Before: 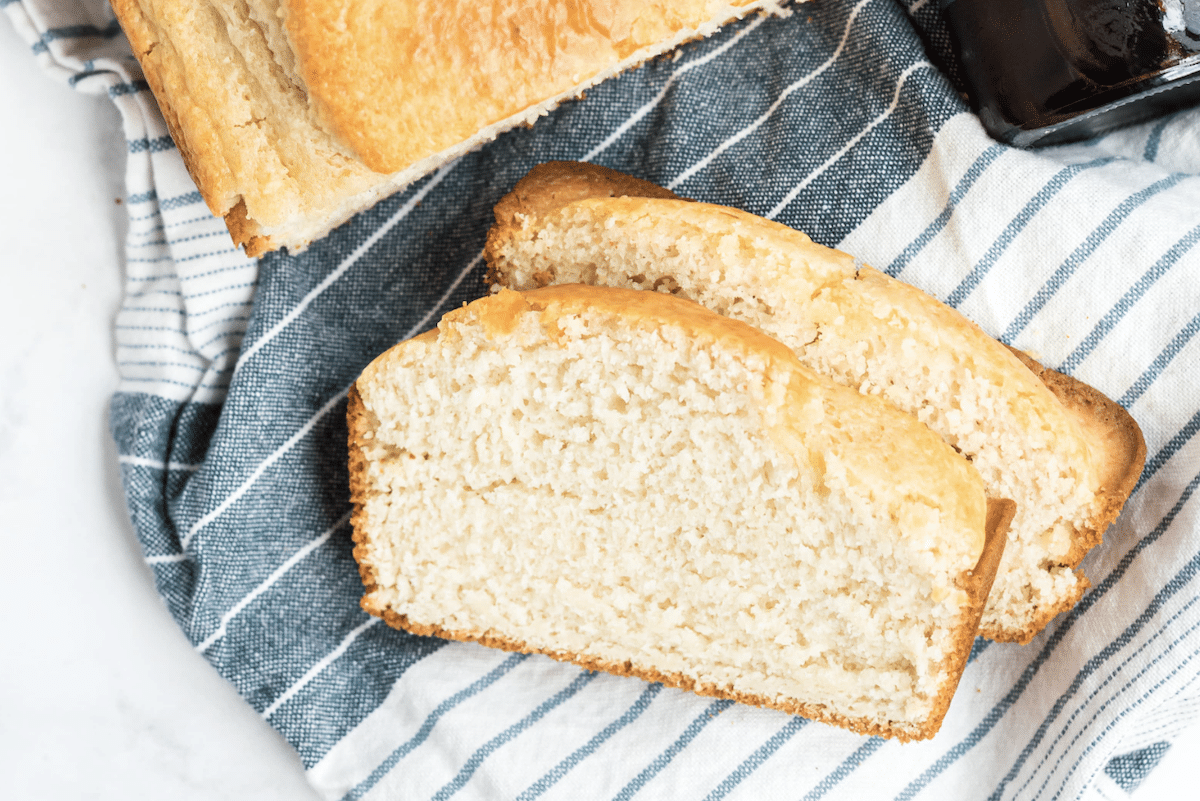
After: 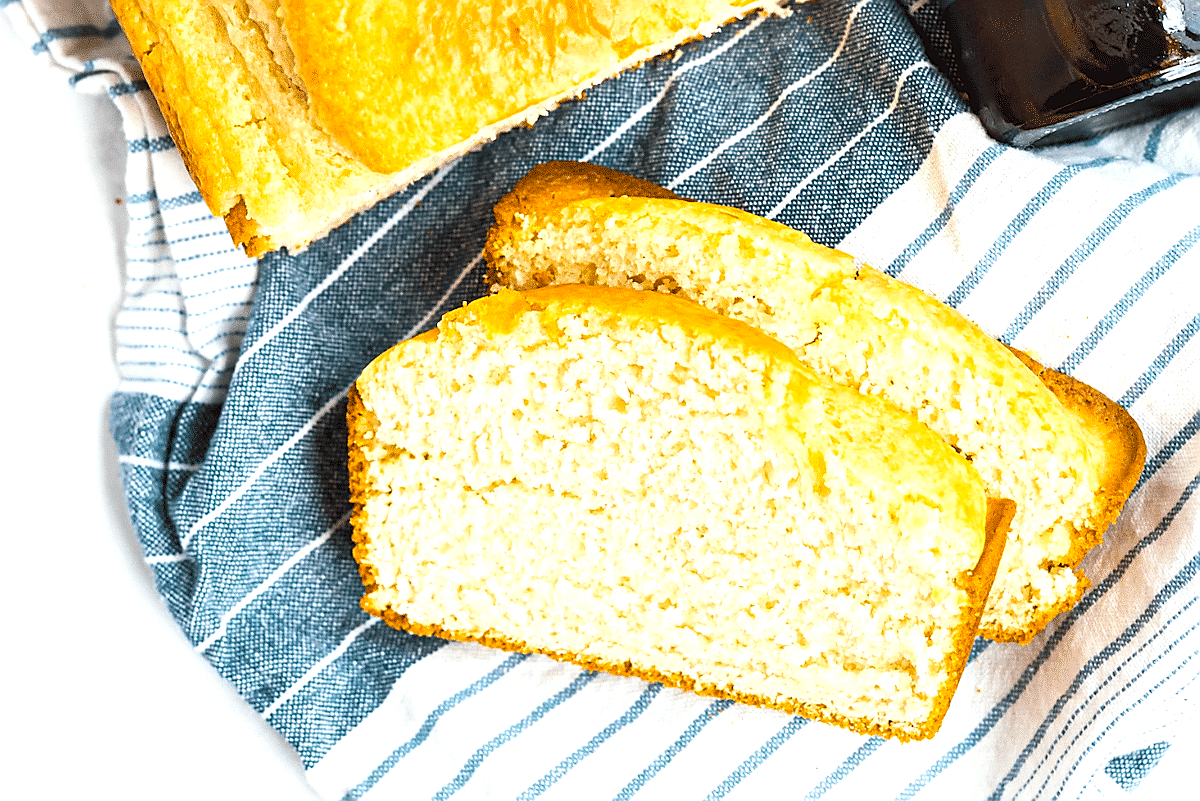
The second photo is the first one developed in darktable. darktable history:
exposure: black level correction 0, exposure 0.499 EV, compensate exposure bias true, compensate highlight preservation false
sharpen: radius 1.358, amount 1.24, threshold 0.797
color balance rgb: linear chroma grading › global chroma 8.667%, perceptual saturation grading › global saturation 40.189%, global vibrance 24.571%
